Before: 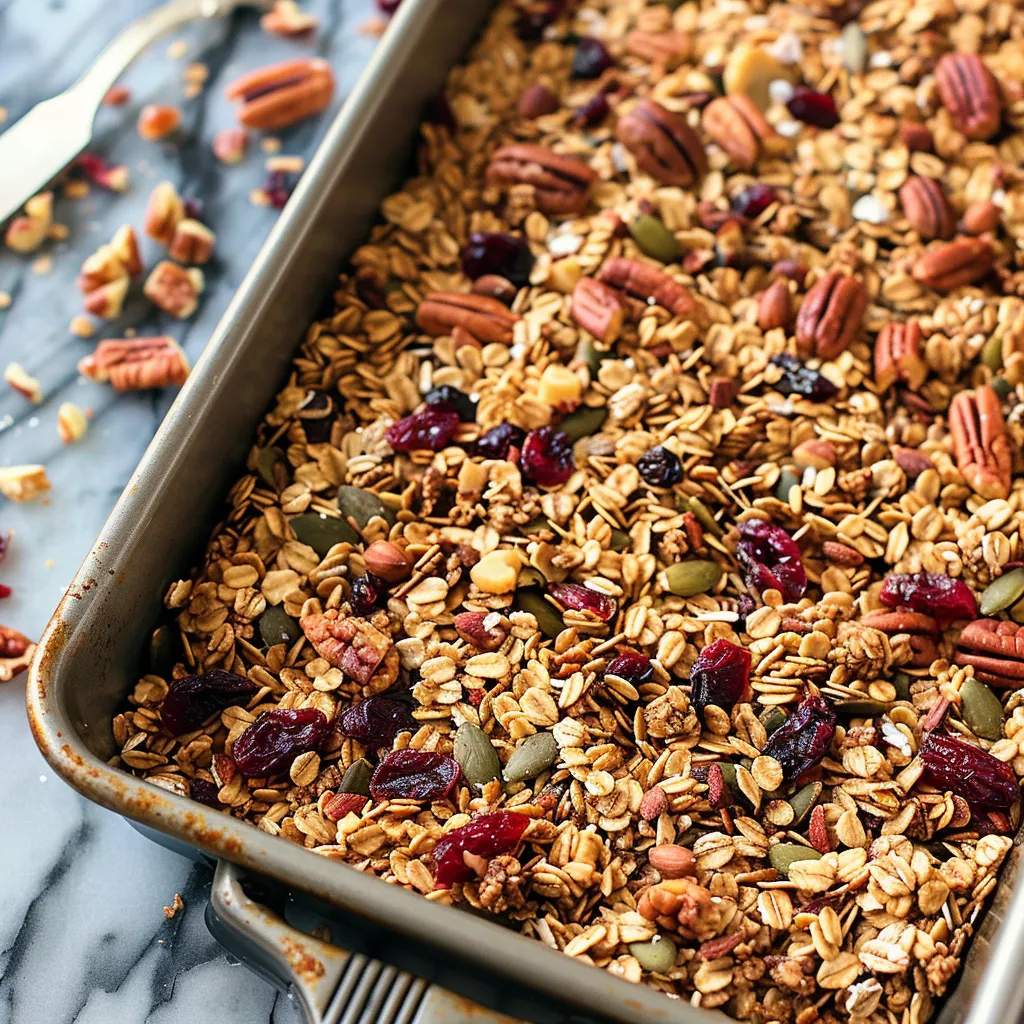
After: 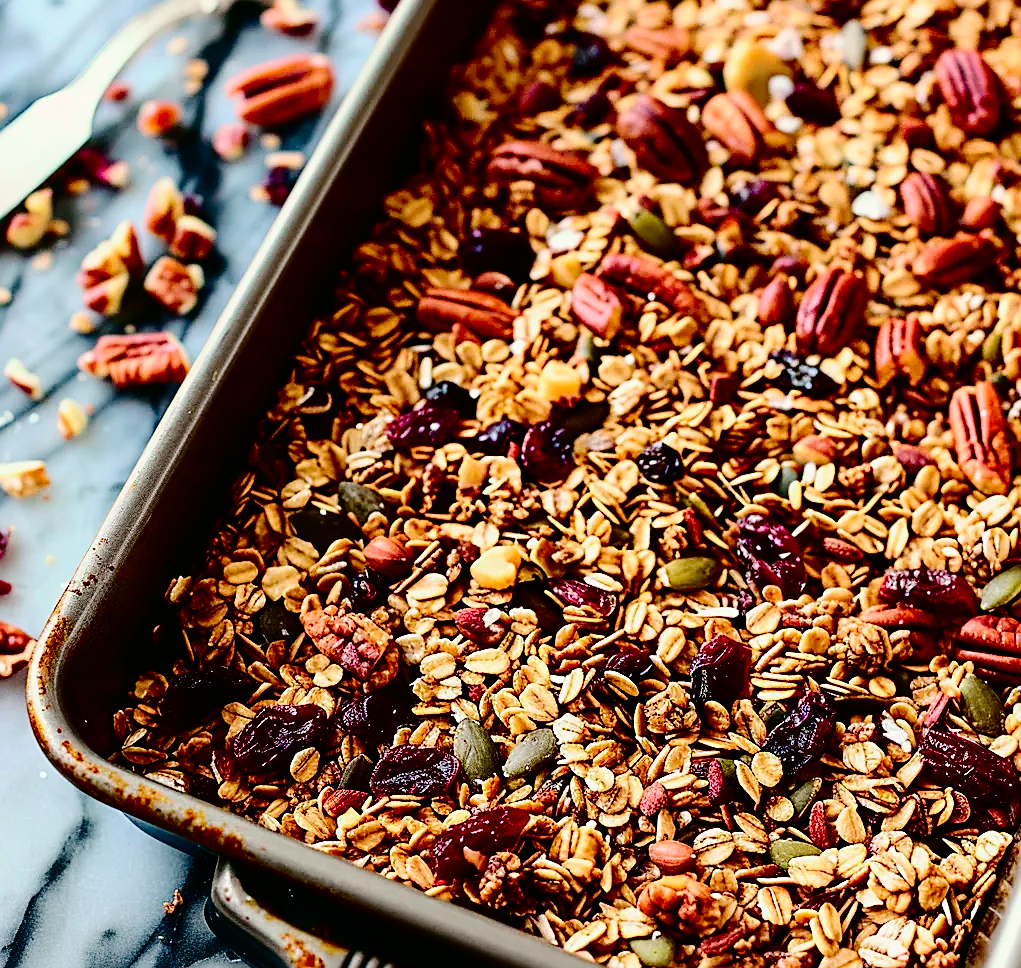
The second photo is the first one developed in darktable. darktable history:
crop: top 0.397%, right 0.258%, bottom 5.015%
sharpen: on, module defaults
contrast brightness saturation: contrast 0.236, brightness -0.24, saturation 0.146
exposure: compensate highlight preservation false
tone curve: curves: ch0 [(0, 0) (0.068, 0.012) (0.183, 0.089) (0.341, 0.283) (0.547, 0.532) (0.828, 0.815) (1, 0.983)]; ch1 [(0, 0) (0.23, 0.166) (0.34, 0.308) (0.371, 0.337) (0.429, 0.411) (0.477, 0.462) (0.499, 0.498) (0.529, 0.537) (0.559, 0.582) (0.743, 0.798) (1, 1)]; ch2 [(0, 0) (0.431, 0.414) (0.498, 0.503) (0.524, 0.528) (0.568, 0.546) (0.6, 0.597) (0.634, 0.645) (0.728, 0.742) (1, 1)], color space Lab, independent channels, preserve colors none
base curve: curves: ch0 [(0, 0.024) (0.055, 0.065) (0.121, 0.166) (0.236, 0.319) (0.693, 0.726) (1, 1)], preserve colors none
